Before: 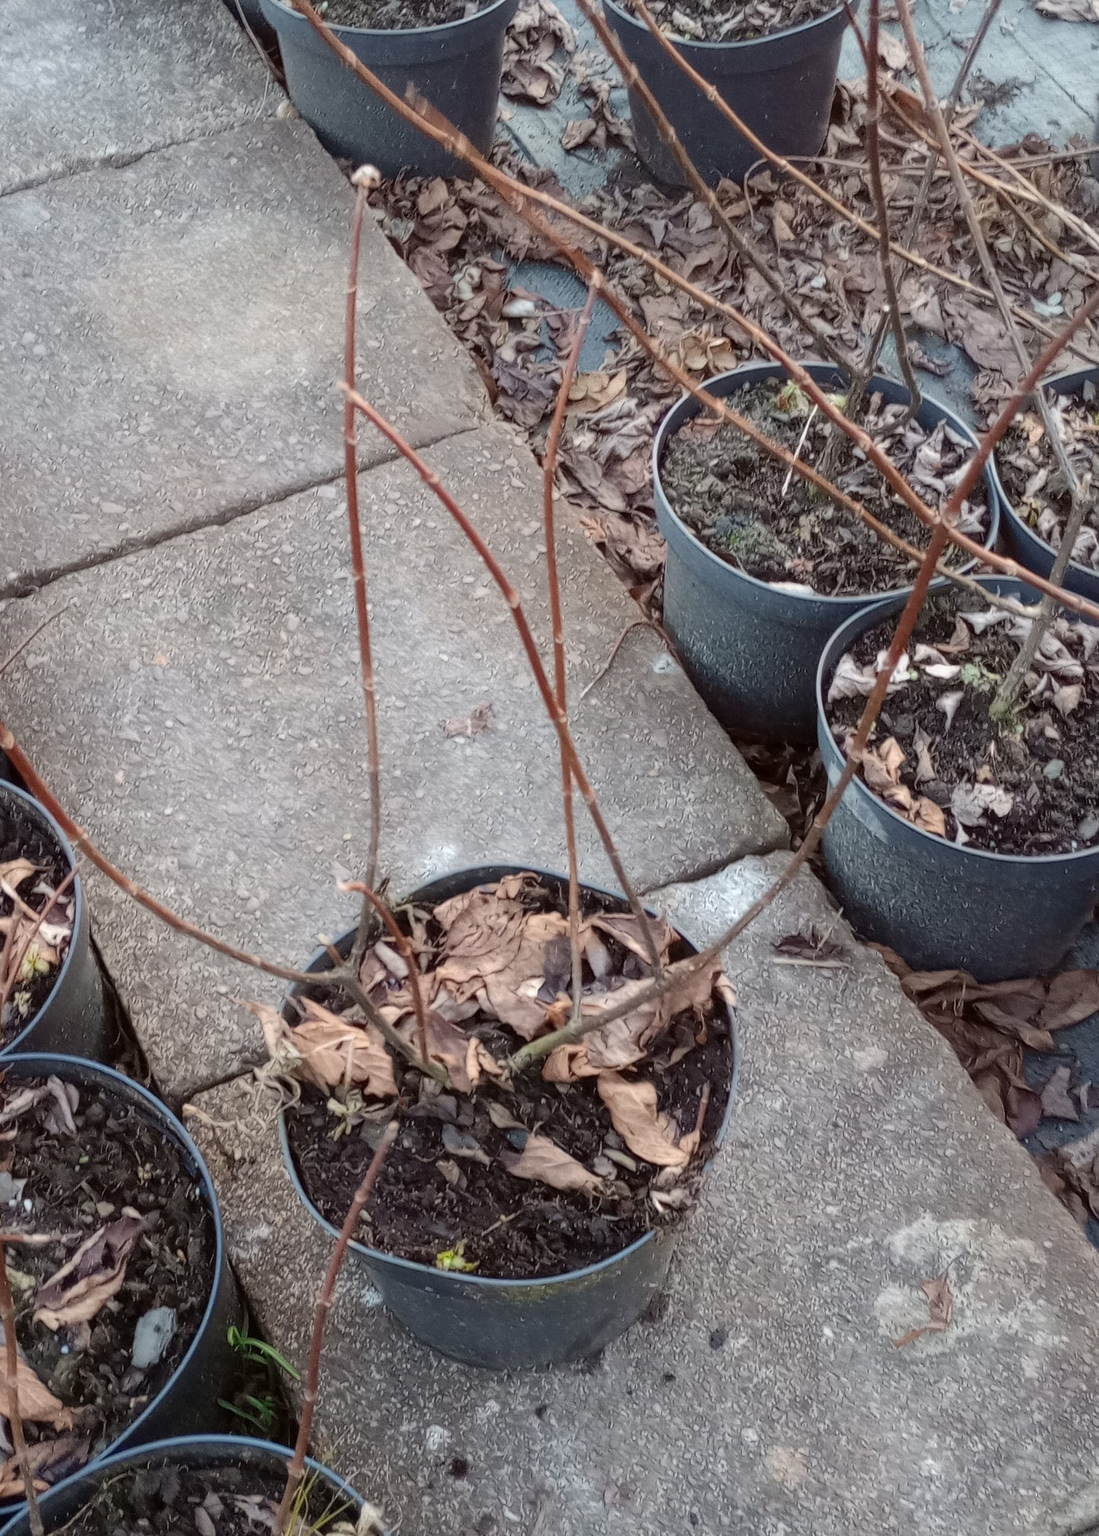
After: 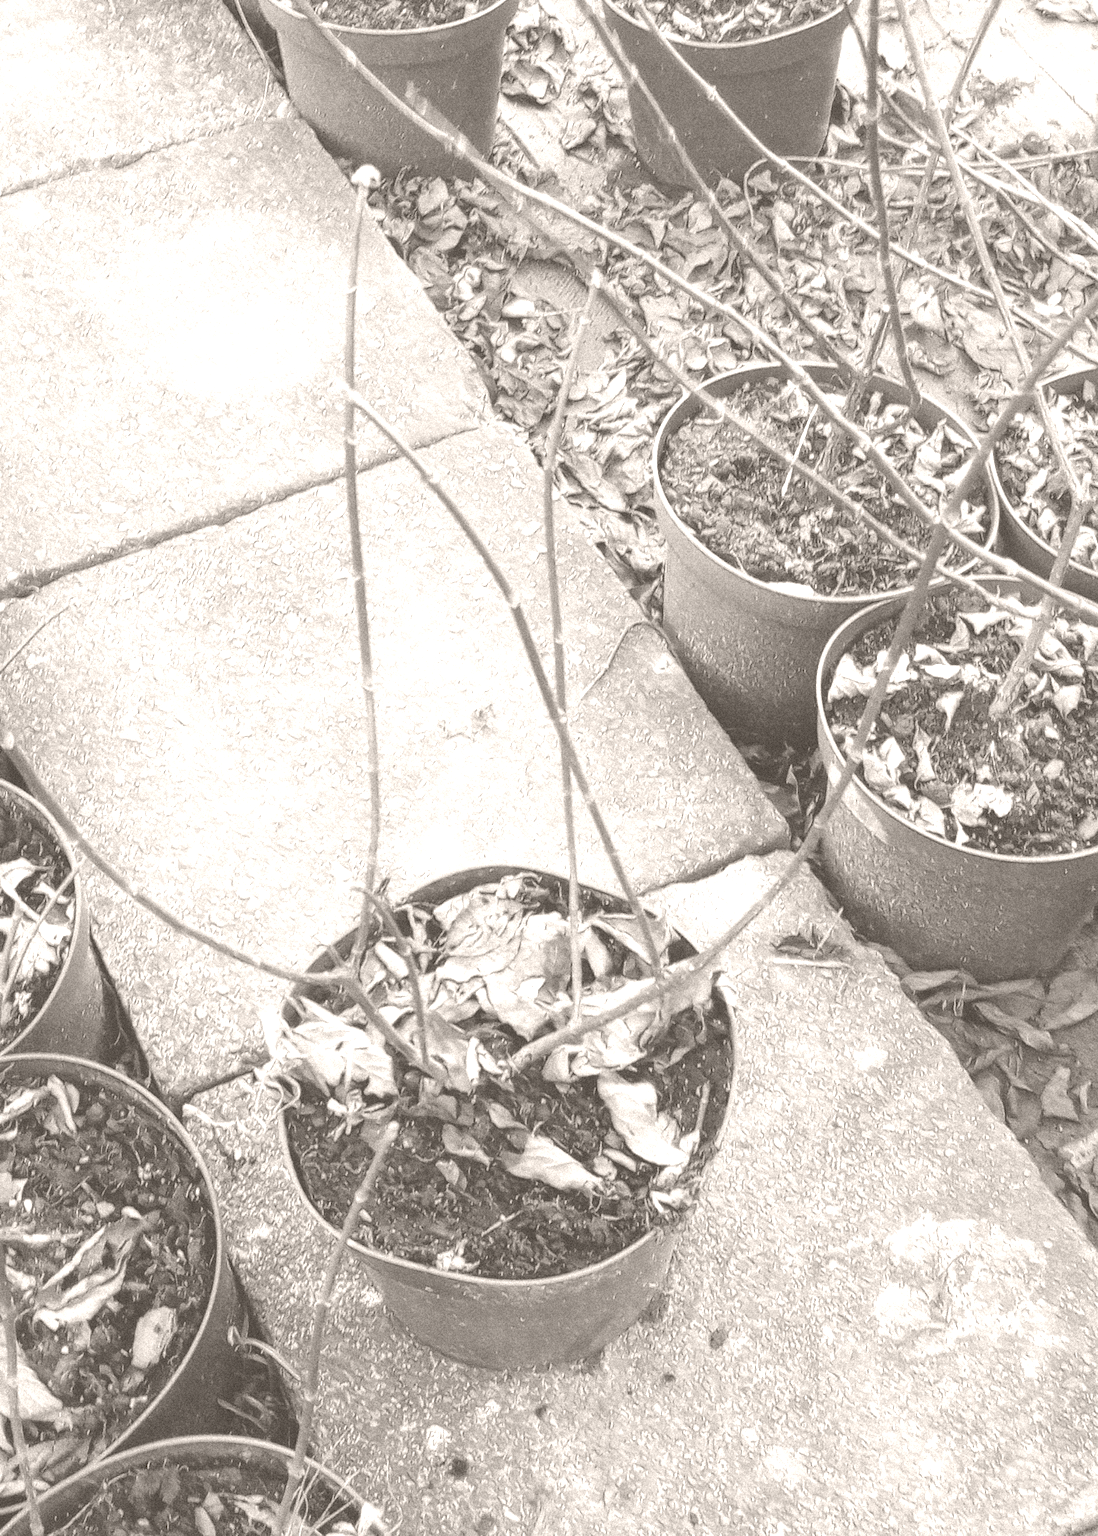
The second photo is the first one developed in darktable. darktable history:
colorize: hue 34.49°, saturation 35.33%, source mix 100%, lightness 55%, version 1
grain: strength 35%, mid-tones bias 0%
